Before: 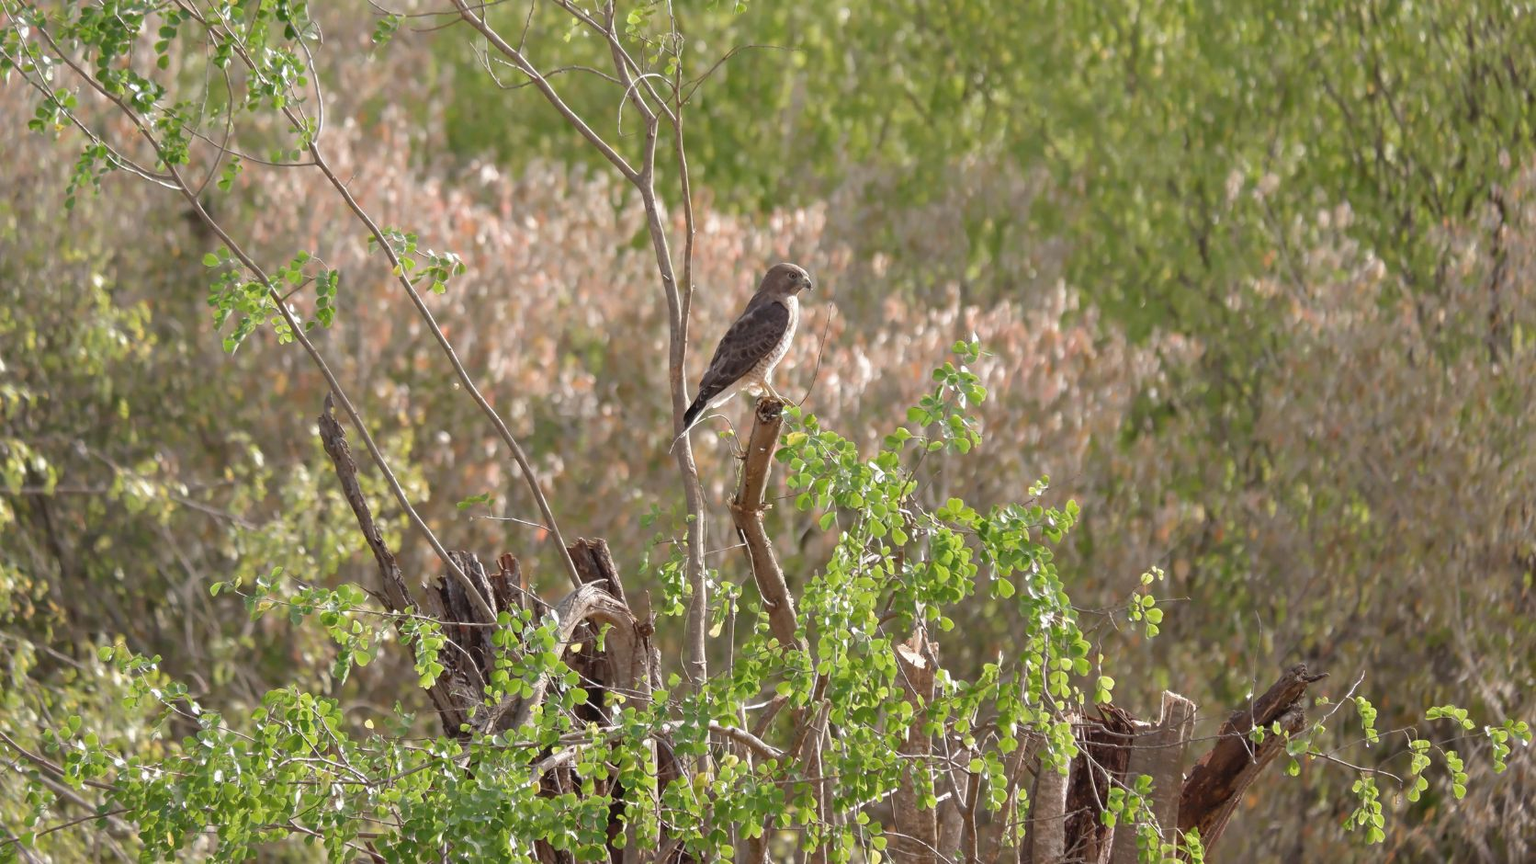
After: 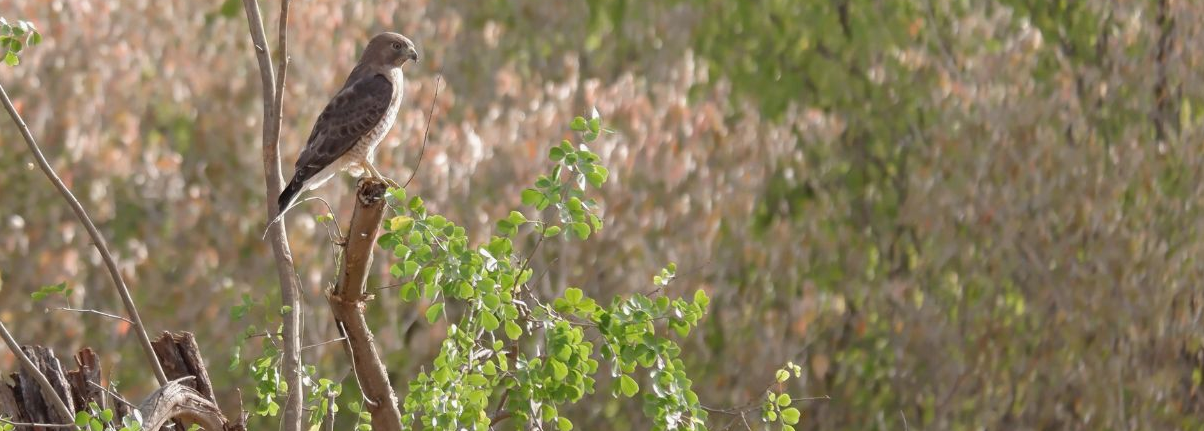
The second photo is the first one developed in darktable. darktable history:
exposure: exposure -0.064 EV, compensate highlight preservation false
crop and rotate: left 27.938%, top 27.046%, bottom 27.046%
